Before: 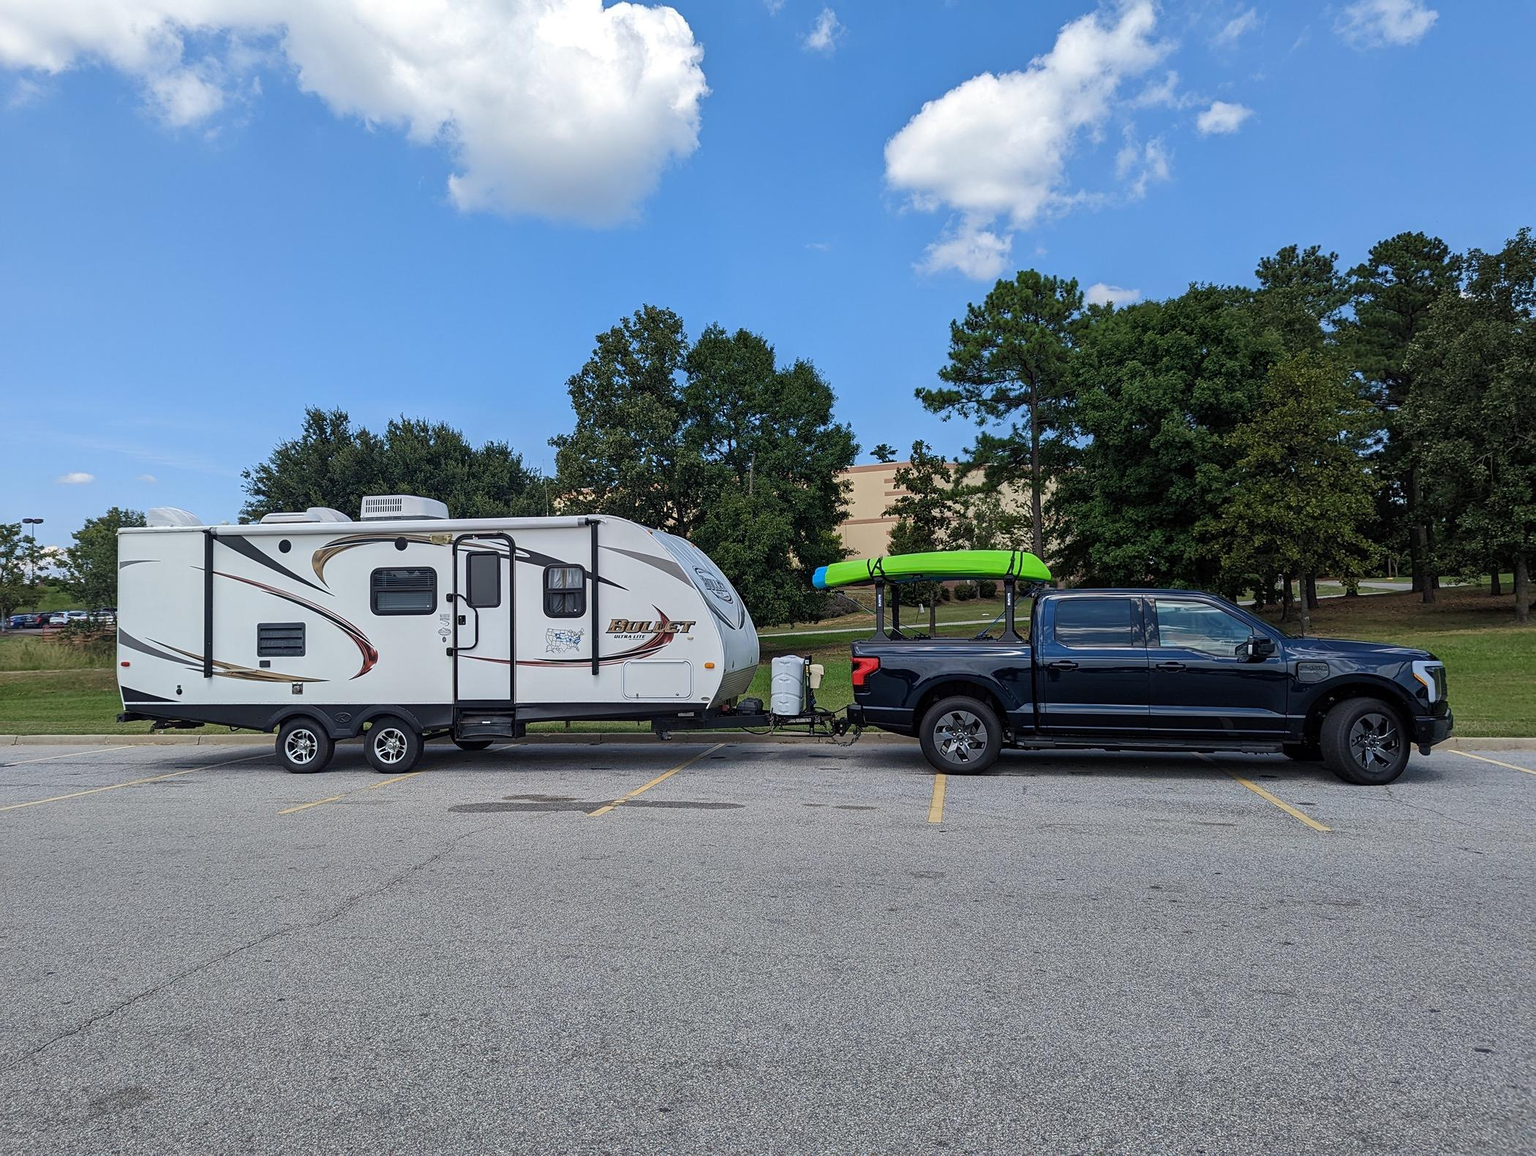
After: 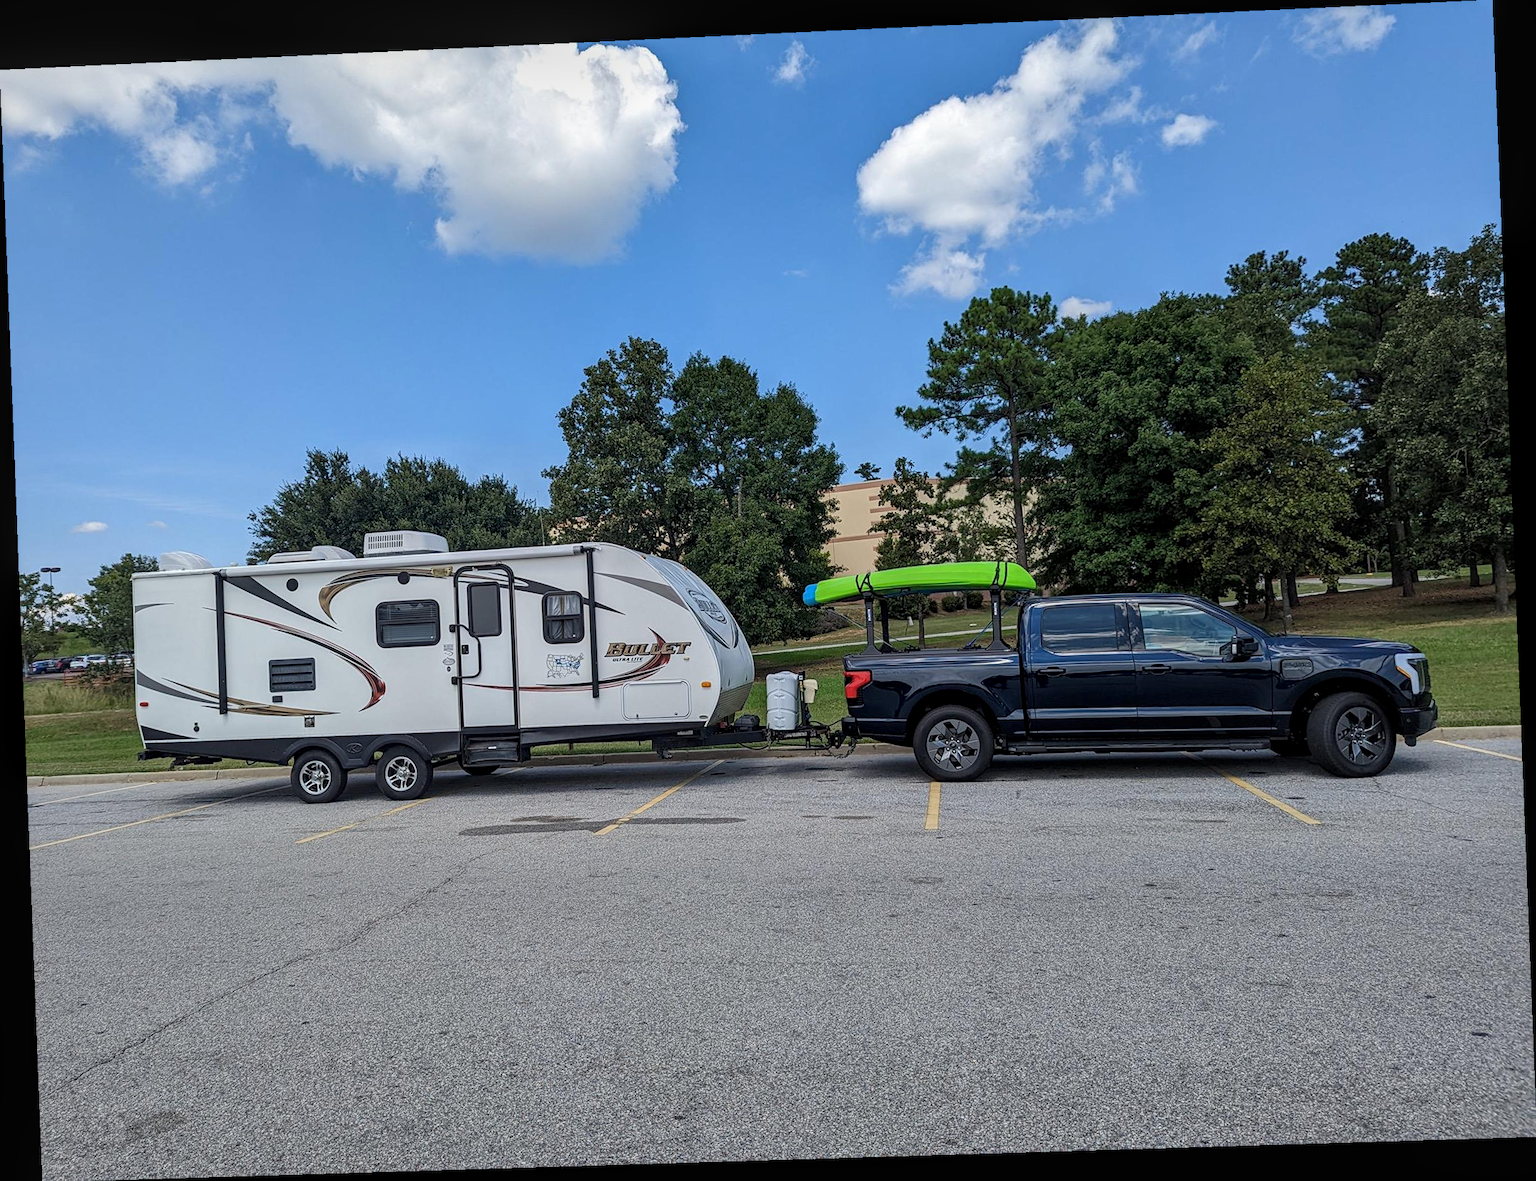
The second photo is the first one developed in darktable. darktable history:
local contrast: on, module defaults
rotate and perspective: rotation -2.22°, lens shift (horizontal) -0.022, automatic cropping off
